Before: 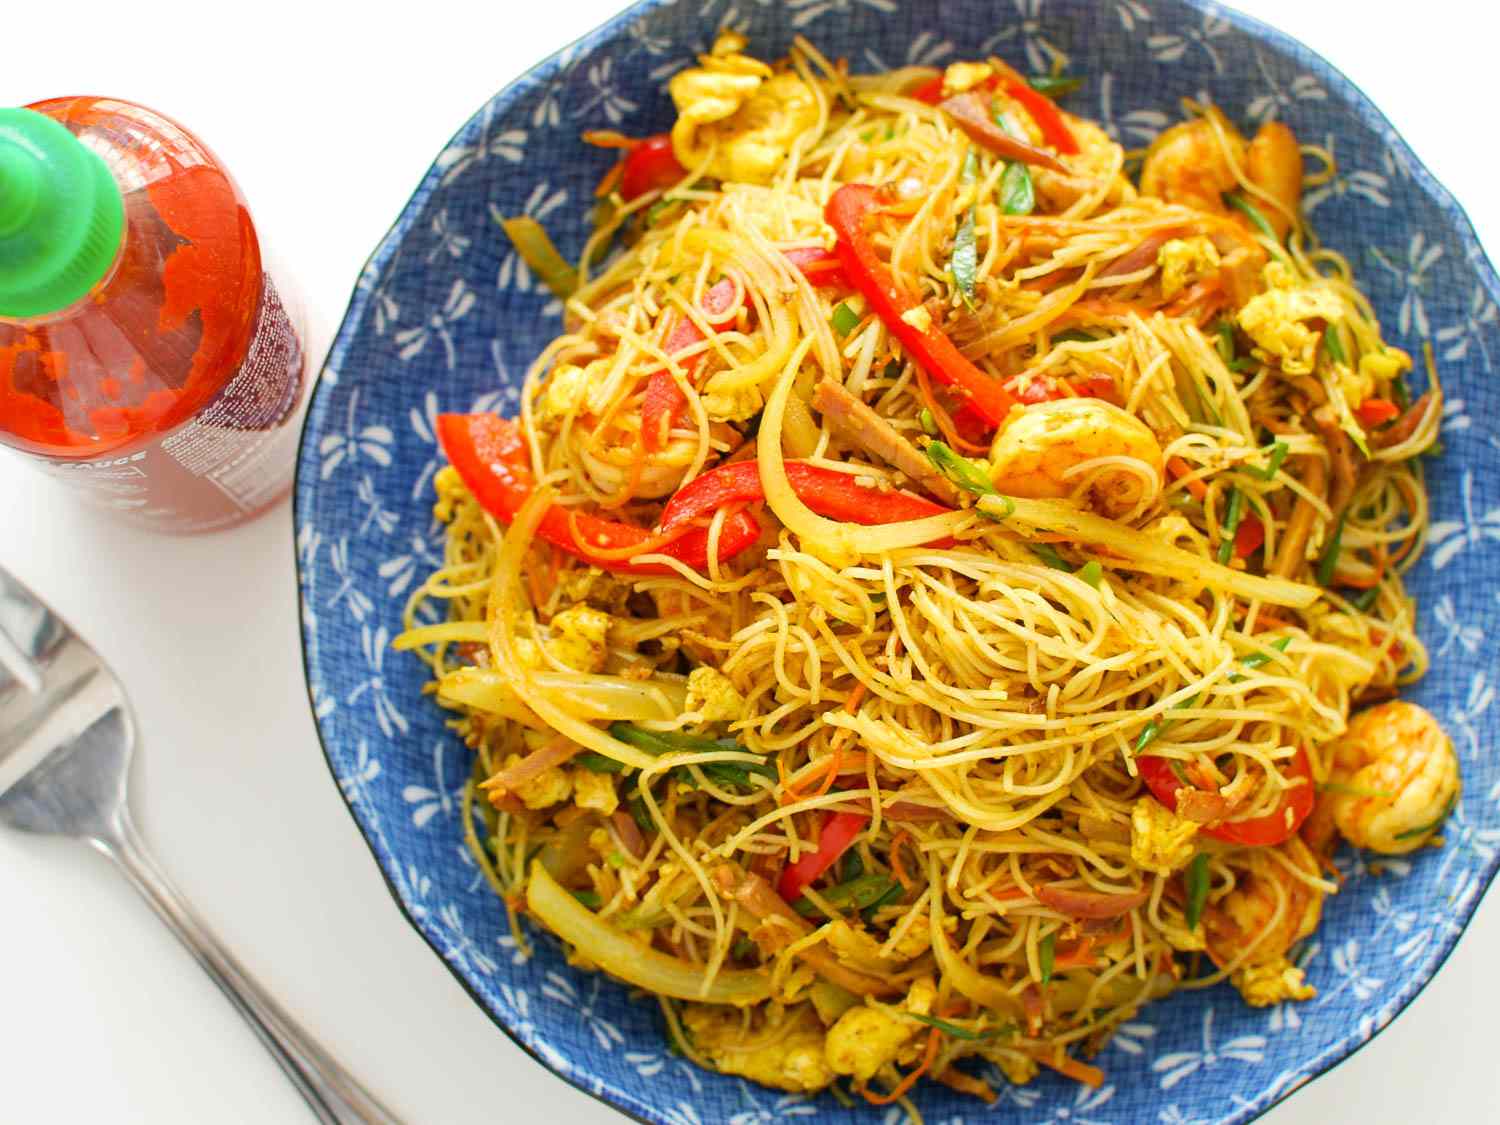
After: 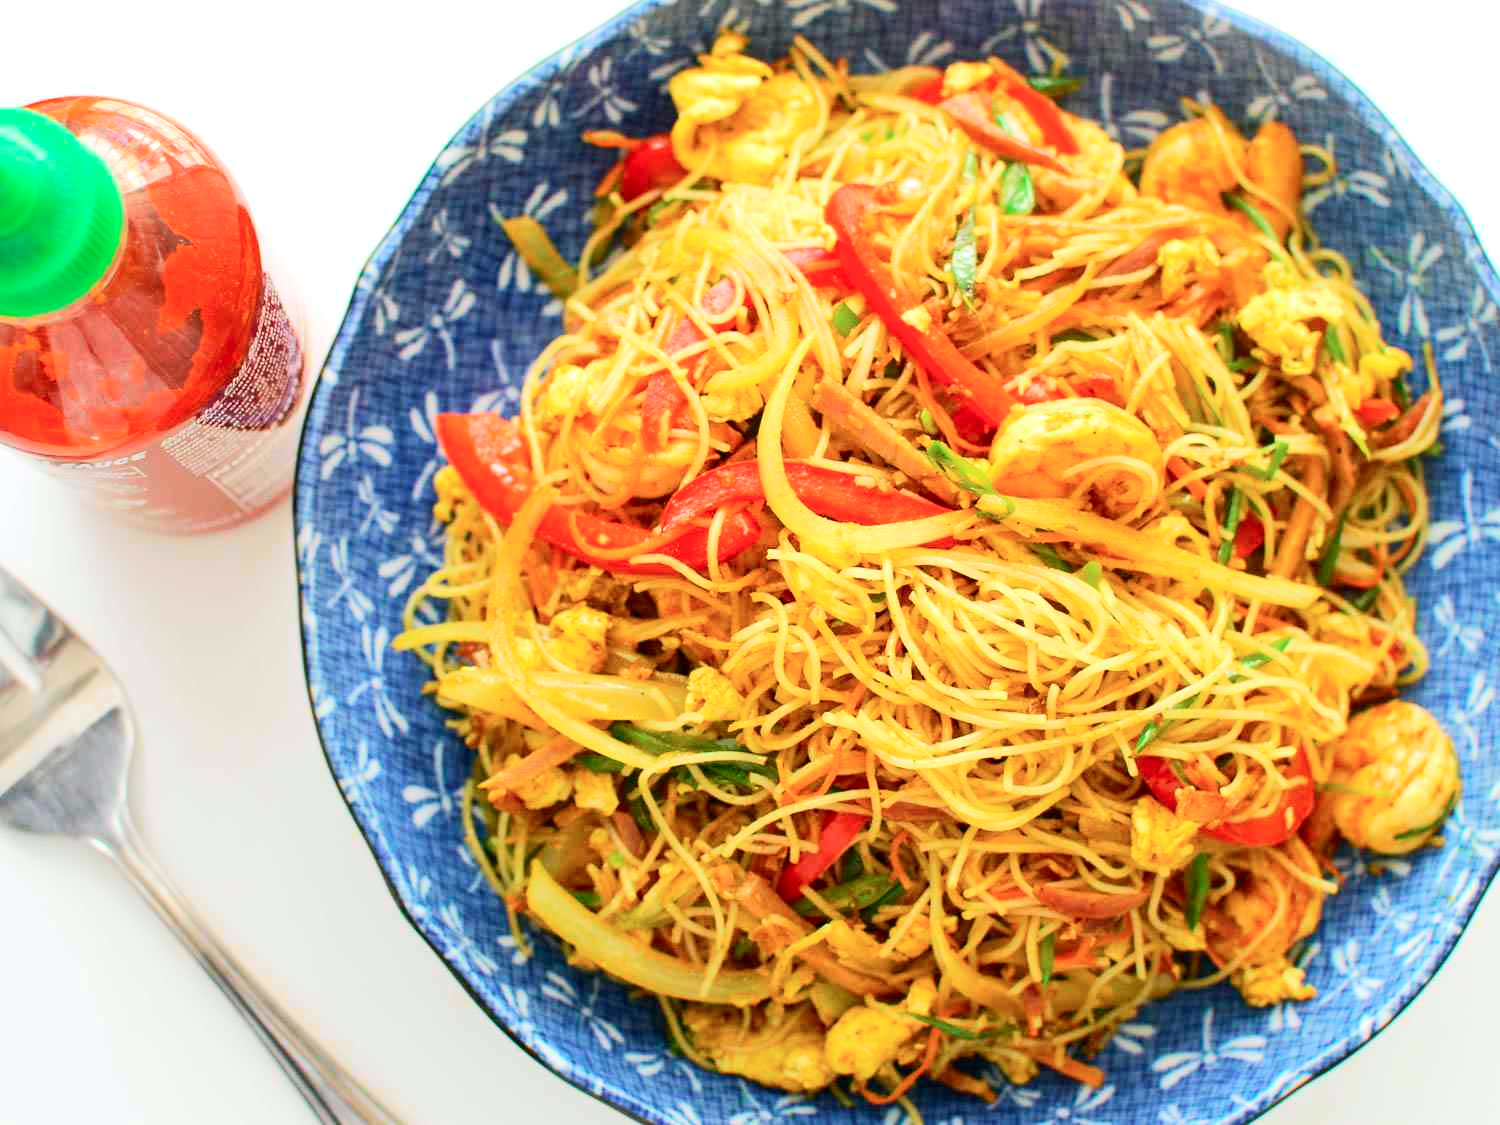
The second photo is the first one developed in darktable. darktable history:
tone curve: curves: ch0 [(0, 0) (0.051, 0.03) (0.096, 0.071) (0.251, 0.234) (0.461, 0.515) (0.605, 0.692) (0.761, 0.824) (0.881, 0.907) (1, 0.984)]; ch1 [(0, 0) (0.1, 0.038) (0.318, 0.243) (0.399, 0.351) (0.478, 0.469) (0.499, 0.499) (0.534, 0.541) (0.567, 0.592) (0.601, 0.629) (0.666, 0.7) (1, 1)]; ch2 [(0, 0) (0.453, 0.45) (0.479, 0.483) (0.504, 0.499) (0.52, 0.519) (0.541, 0.559) (0.601, 0.622) (0.824, 0.815) (1, 1)], color space Lab, independent channels, preserve colors none
exposure: exposure 0.131 EV, compensate highlight preservation false
